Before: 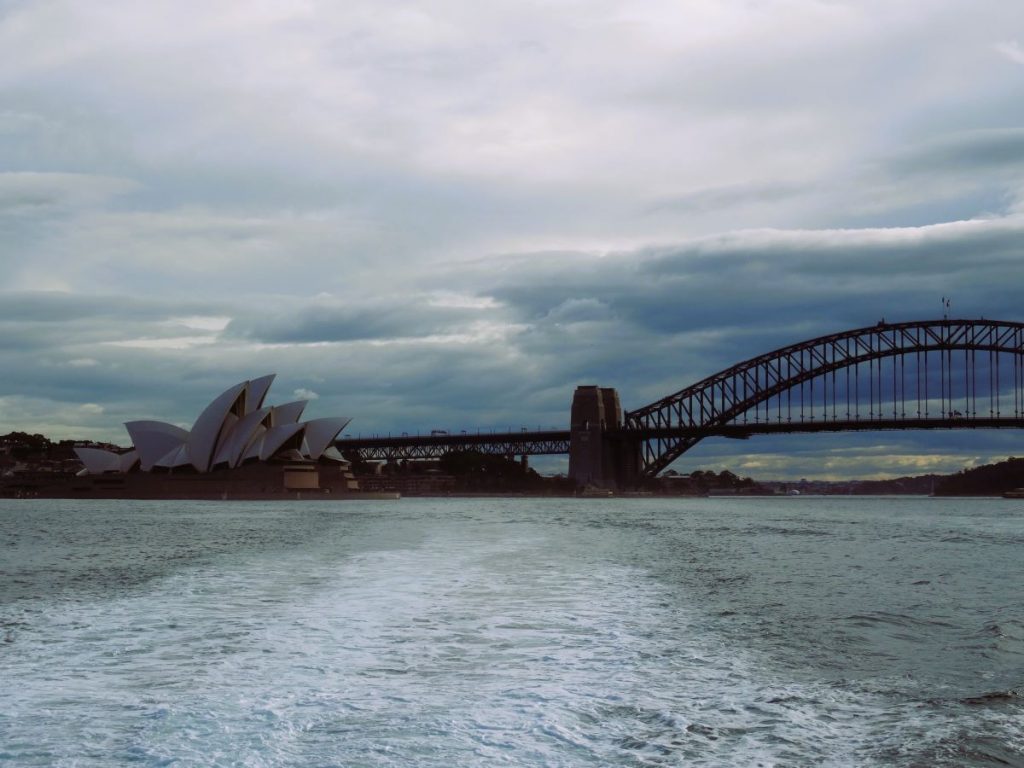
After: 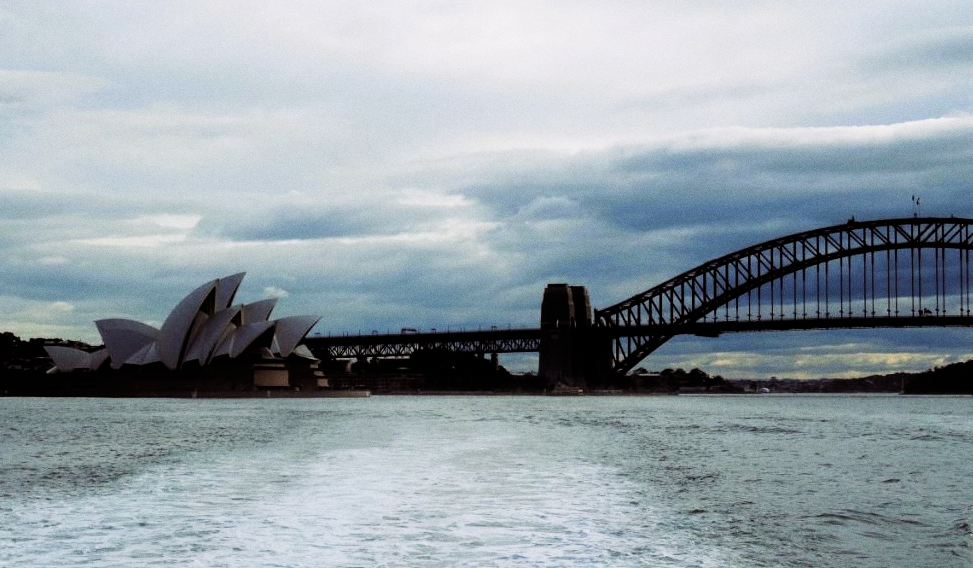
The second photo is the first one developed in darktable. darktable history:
filmic rgb: black relative exposure -5 EV, white relative exposure 3.5 EV, hardness 3.19, contrast 1.3, highlights saturation mix -50%
crop and rotate: left 2.991%, top 13.302%, right 1.981%, bottom 12.636%
exposure: exposure 0.6 EV, compensate highlight preservation false
grain: coarseness 7.08 ISO, strength 21.67%, mid-tones bias 59.58%
